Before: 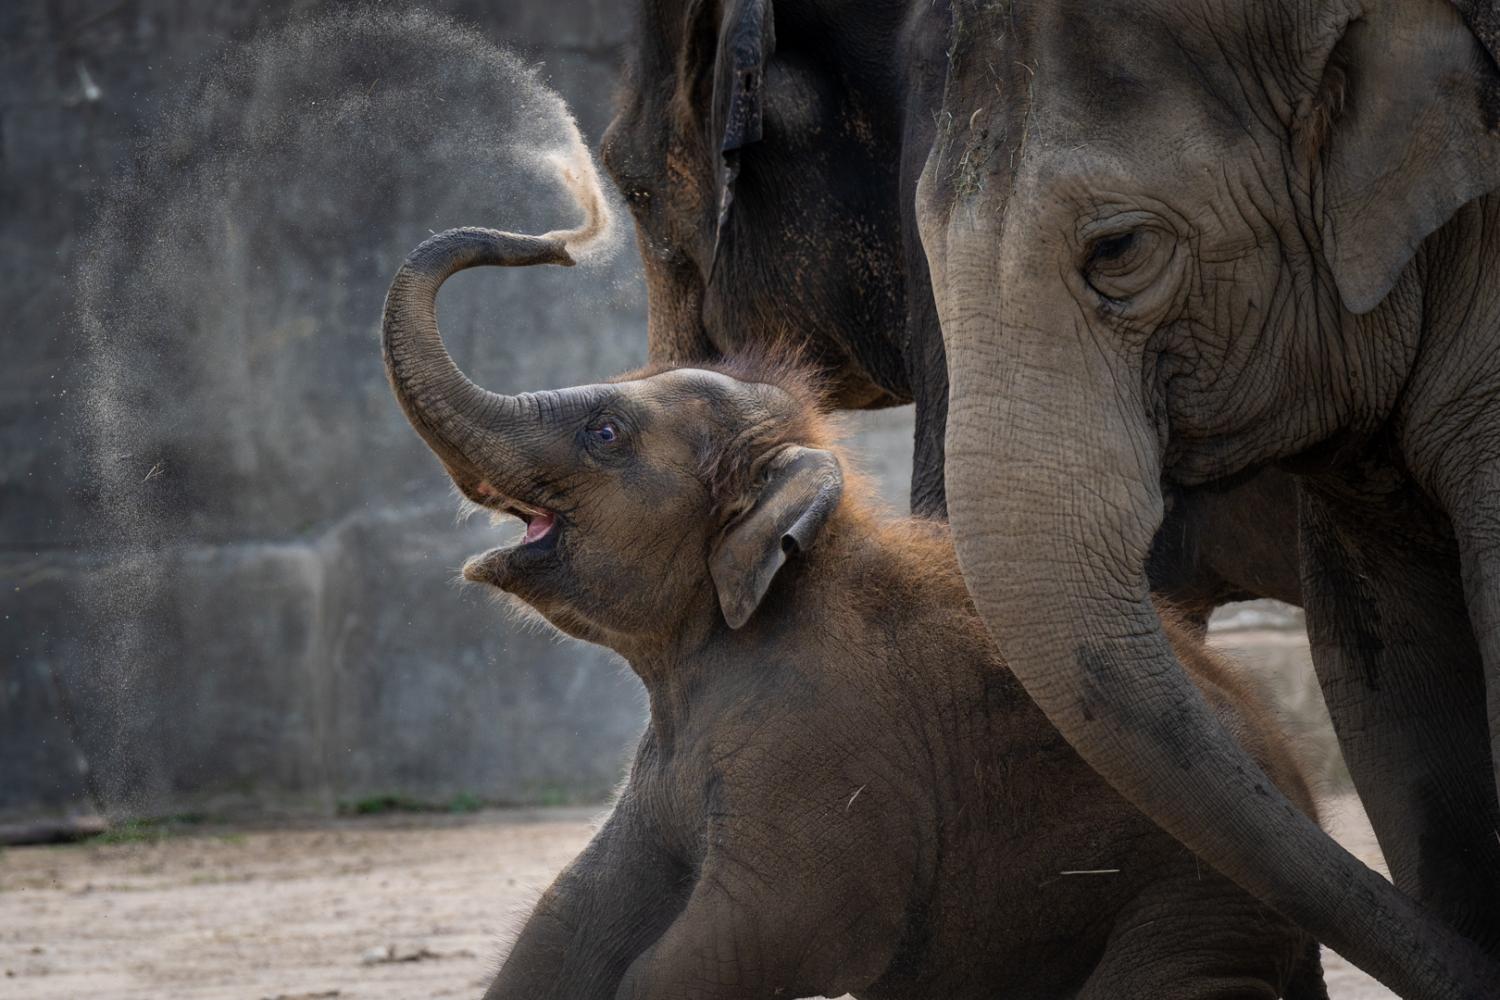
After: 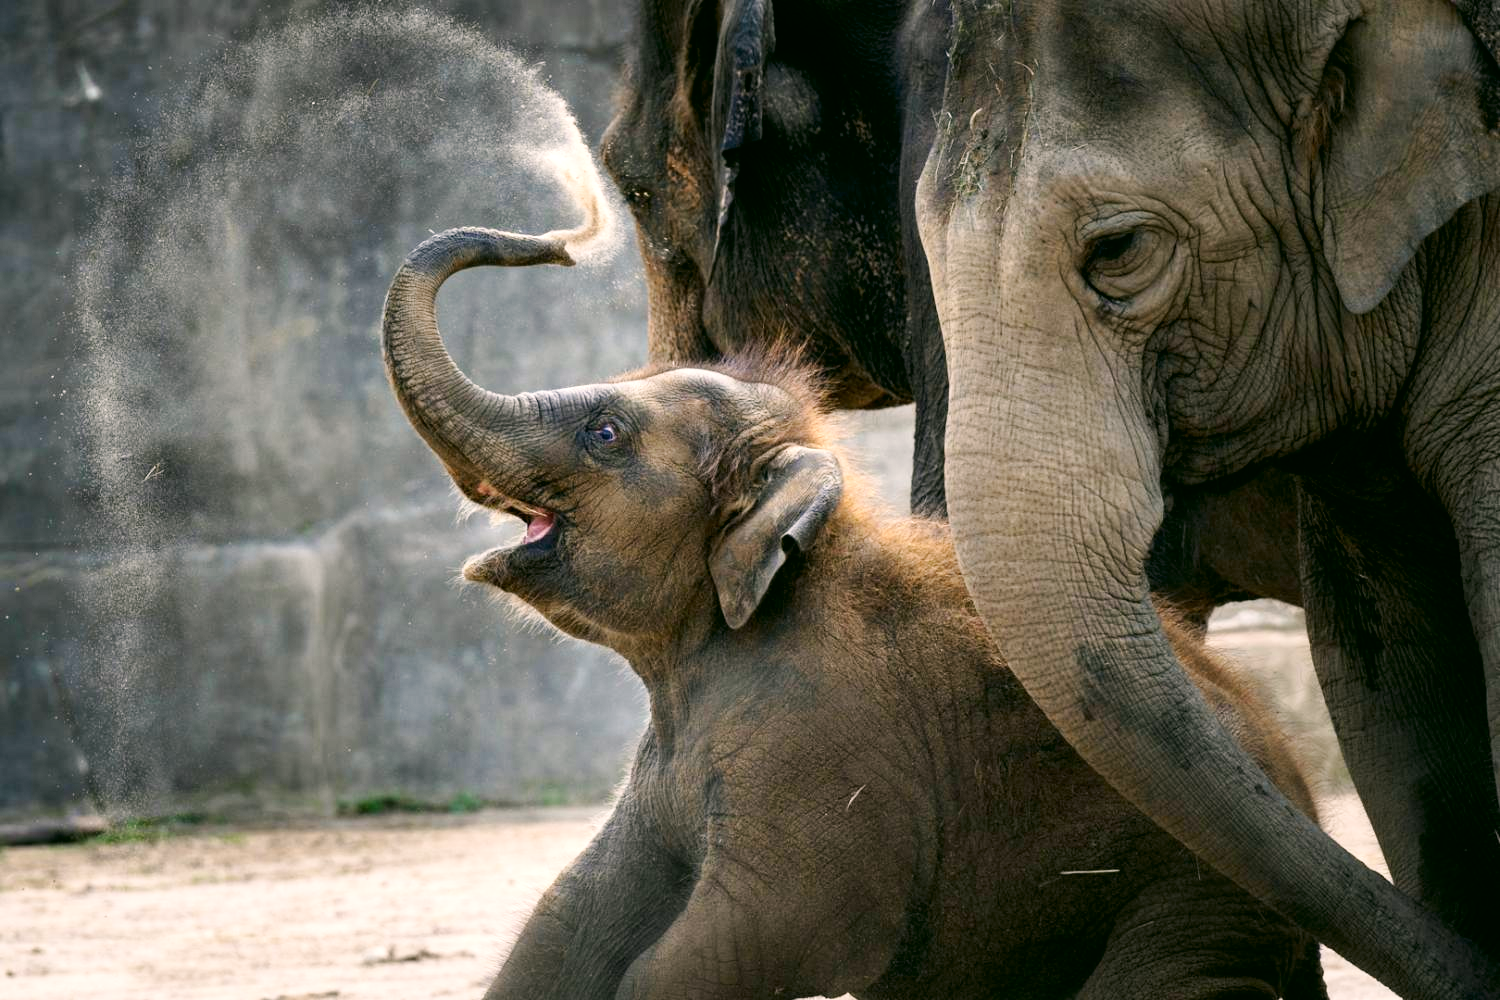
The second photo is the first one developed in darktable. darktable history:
base curve: curves: ch0 [(0, 0) (0.005, 0.002) (0.15, 0.3) (0.4, 0.7) (0.75, 0.95) (1, 1)], preserve colors none
color correction: highlights a* 4.02, highlights b* 4.98, shadows a* -7.55, shadows b* 4.98
tone equalizer: on, module defaults
levels: levels [0, 0.476, 0.951]
